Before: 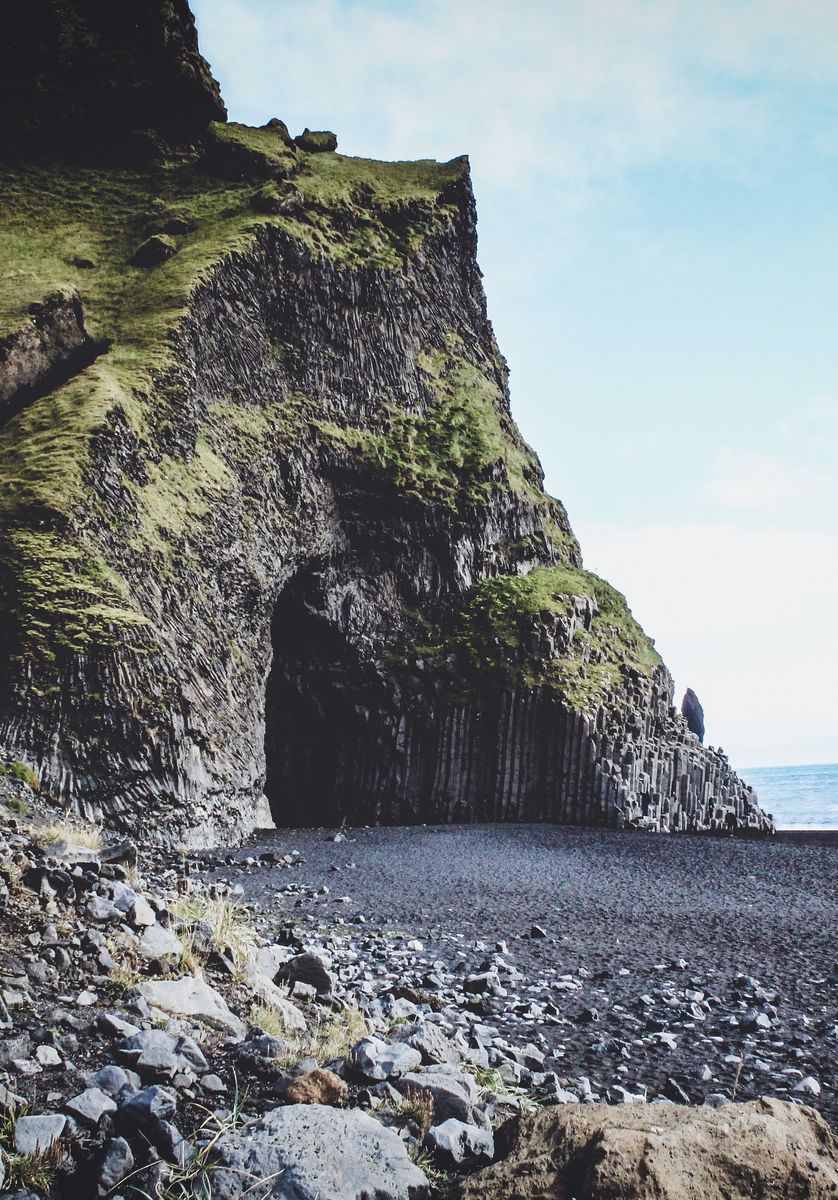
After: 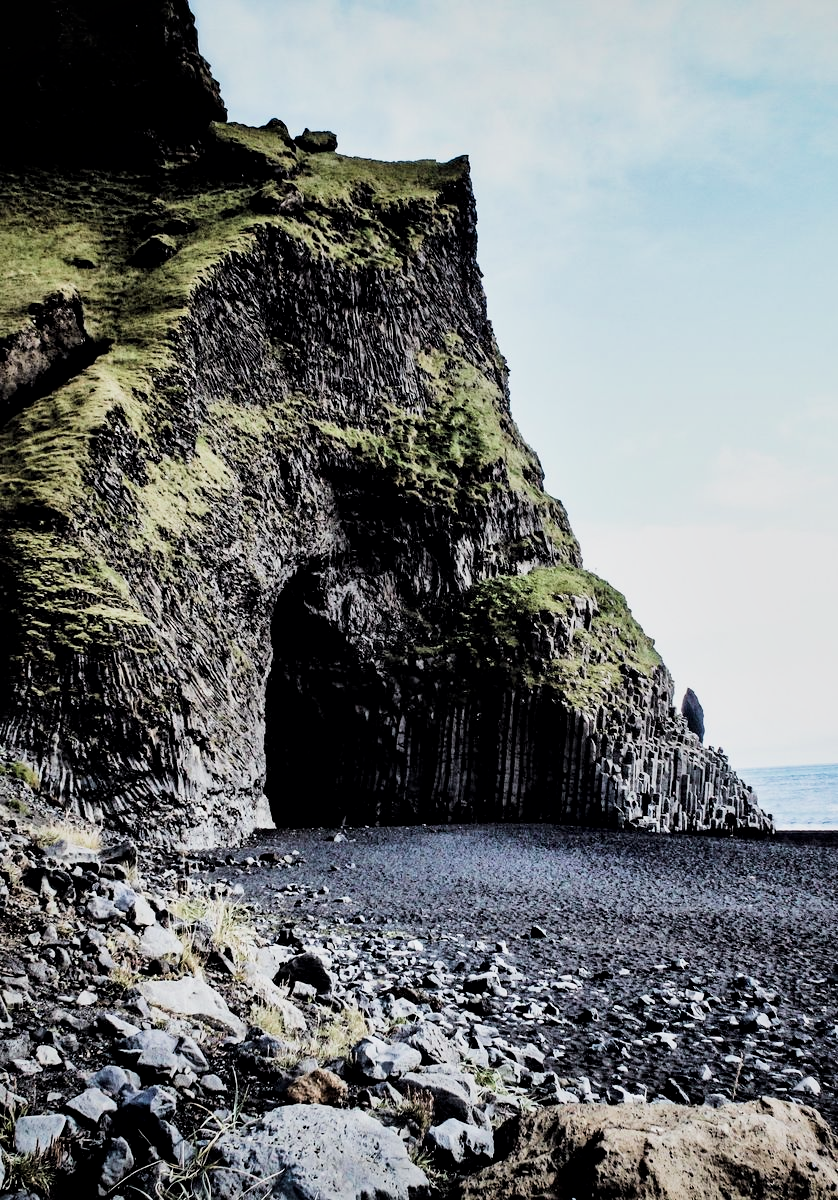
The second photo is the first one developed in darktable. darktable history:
filmic rgb: black relative exposure -5.05 EV, white relative exposure 3.98 EV, hardness 2.87, contrast 1.404, highlights saturation mix -28.59%
haze removal: compatibility mode true, adaptive false
local contrast: mode bilateral grid, contrast 25, coarseness 60, detail 152%, midtone range 0.2
